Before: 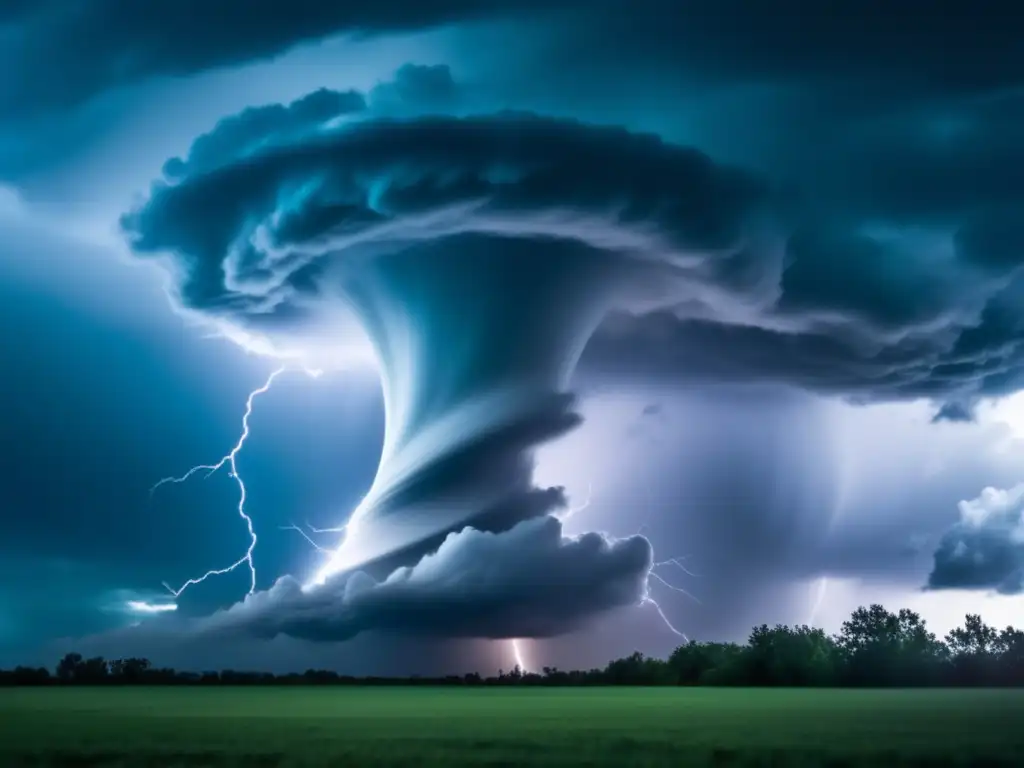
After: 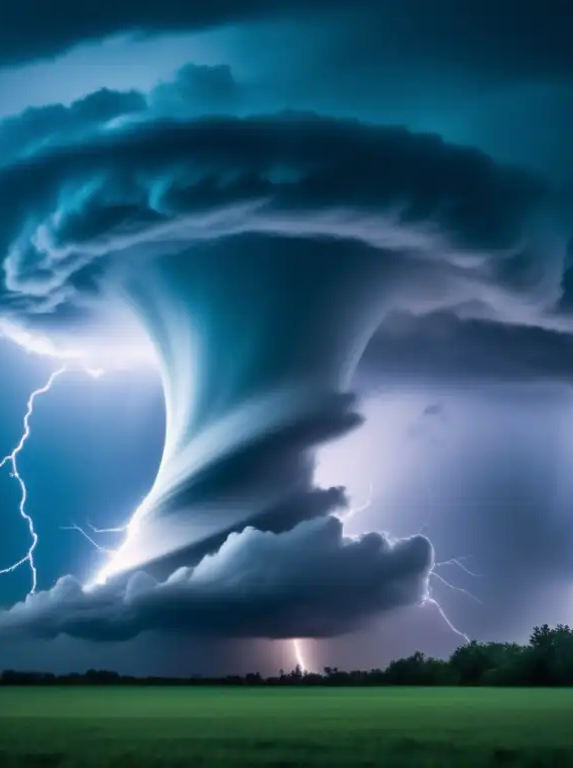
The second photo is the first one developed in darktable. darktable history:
crop: left 21.468%, right 22.531%
color balance rgb: highlights gain › chroma 1.04%, highlights gain › hue 54.1°, perceptual saturation grading › global saturation 0.089%
